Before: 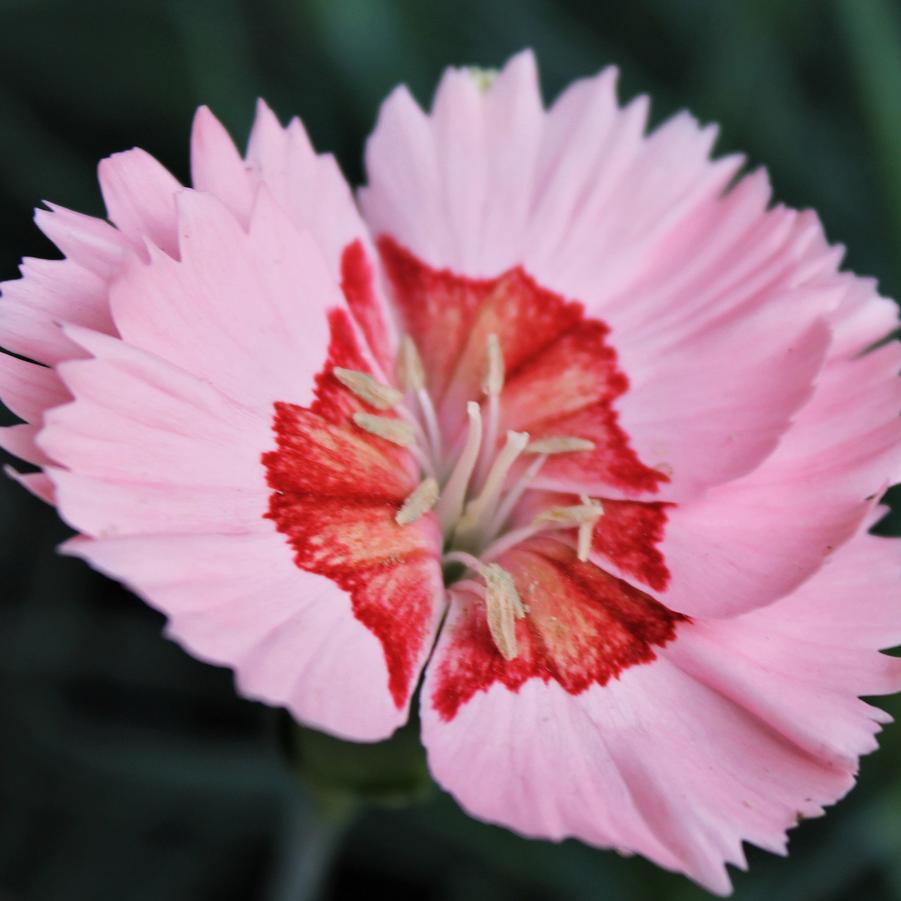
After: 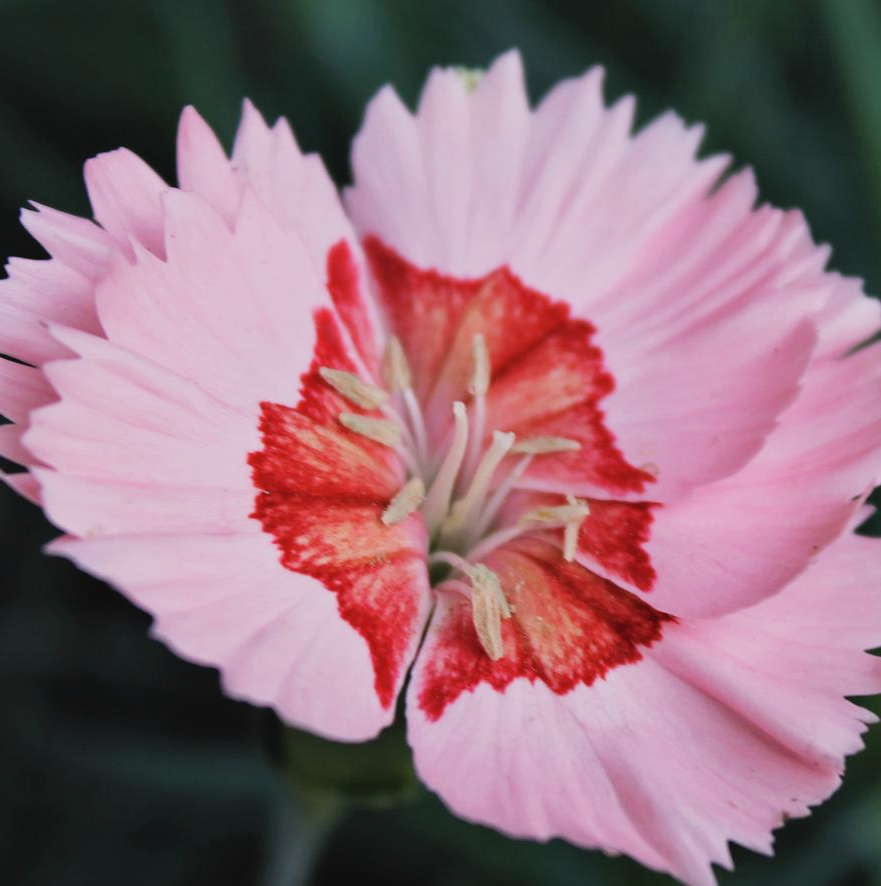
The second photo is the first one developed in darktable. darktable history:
crop and rotate: left 1.613%, right 0.555%, bottom 1.65%
tone curve: curves: ch0 [(0, 0.036) (0.053, 0.068) (0.211, 0.217) (0.519, 0.513) (0.847, 0.82) (0.991, 0.914)]; ch1 [(0, 0) (0.276, 0.206) (0.412, 0.353) (0.482, 0.475) (0.495, 0.5) (0.509, 0.502) (0.563, 0.57) (0.667, 0.672) (0.788, 0.809) (1, 1)]; ch2 [(0, 0) (0.438, 0.456) (0.473, 0.47) (0.503, 0.503) (0.523, 0.528) (0.562, 0.571) (0.612, 0.61) (0.679, 0.72) (1, 1)], preserve colors none
